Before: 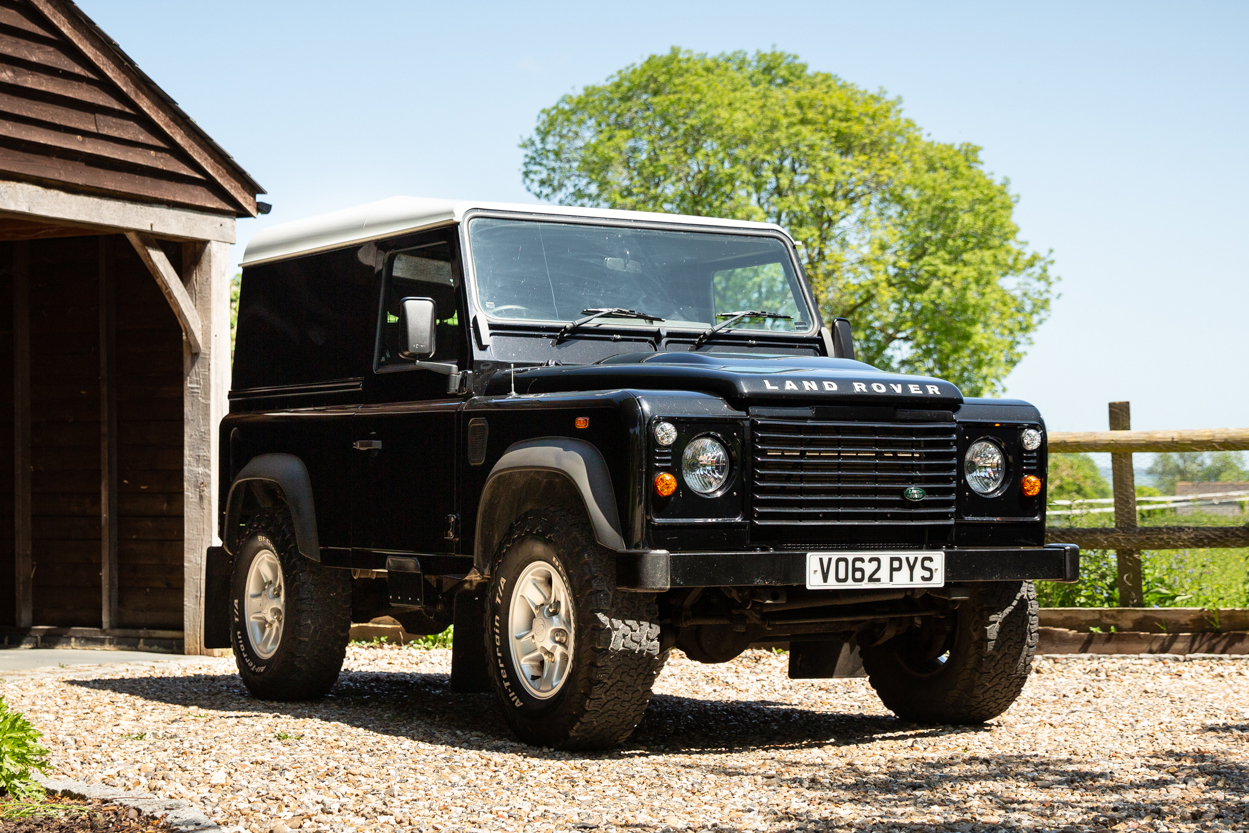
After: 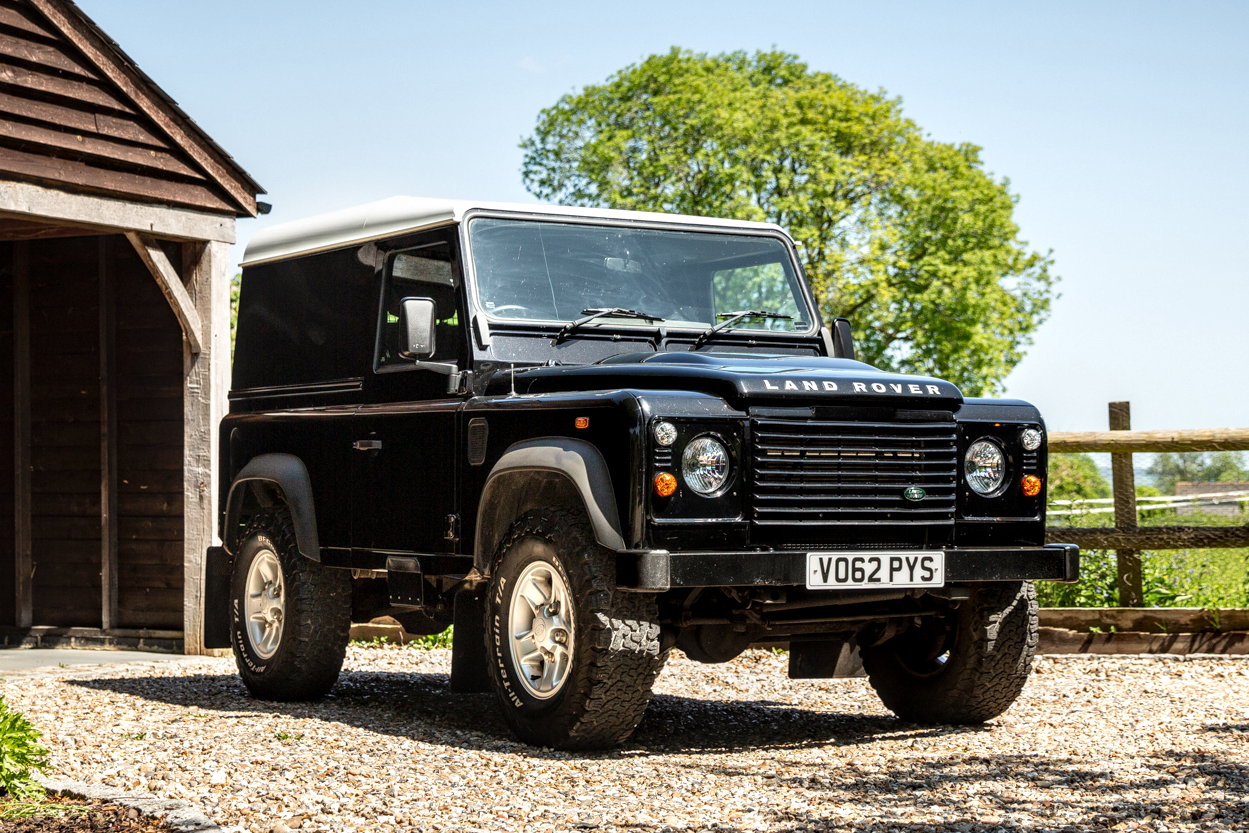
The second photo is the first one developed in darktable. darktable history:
local contrast: highlights 57%, detail 146%
